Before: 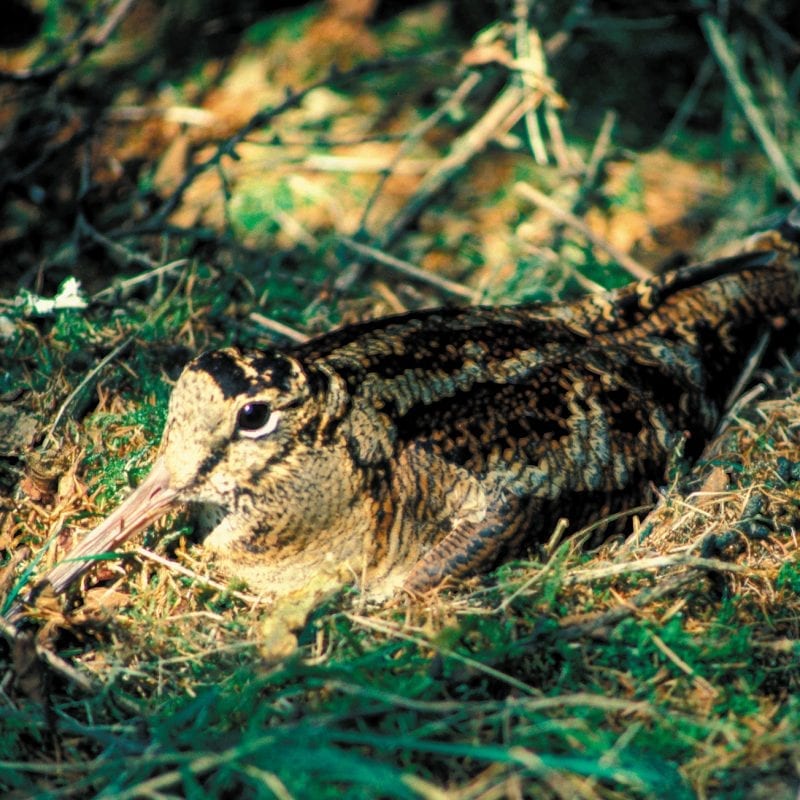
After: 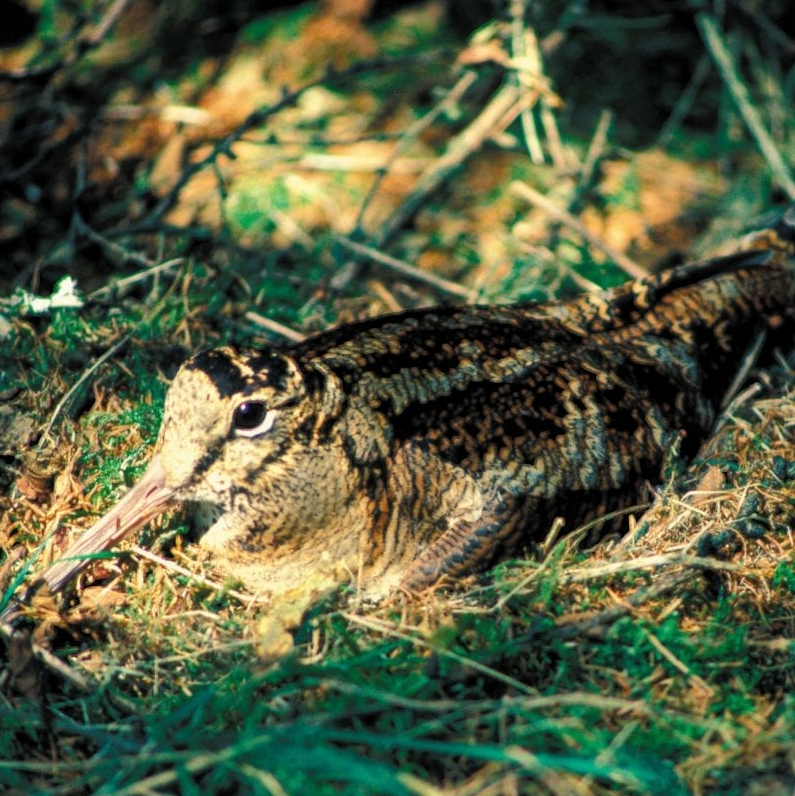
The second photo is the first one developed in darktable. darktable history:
crop and rotate: left 0.614%, top 0.179%, bottom 0.309%
tone equalizer: -8 EV -0.55 EV
